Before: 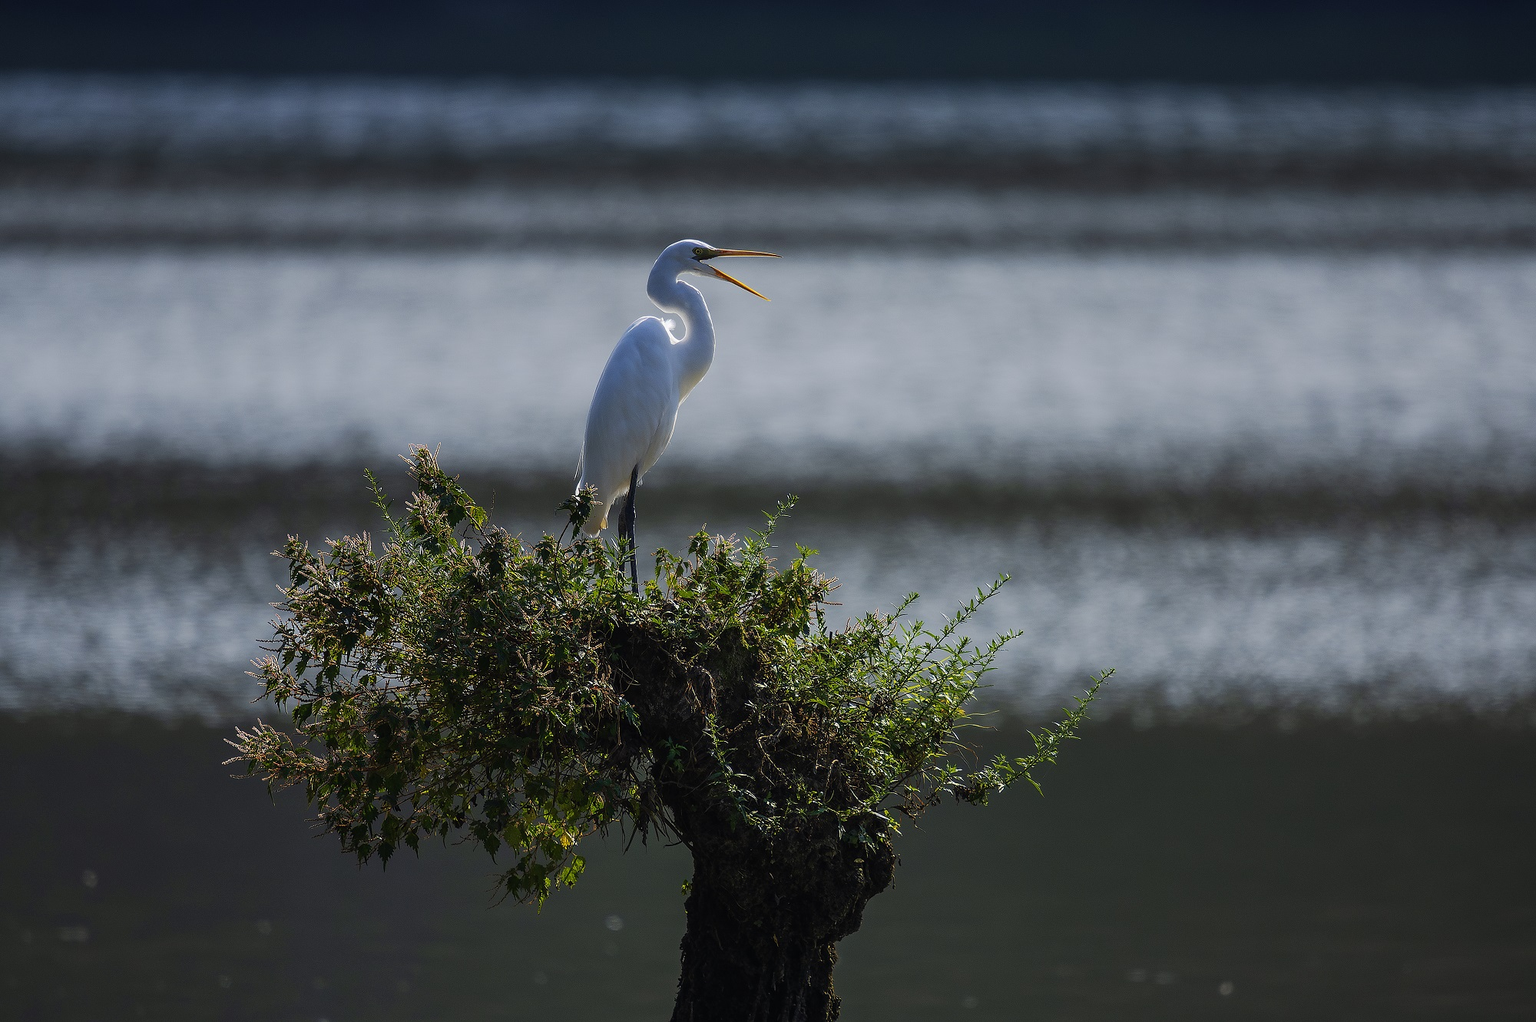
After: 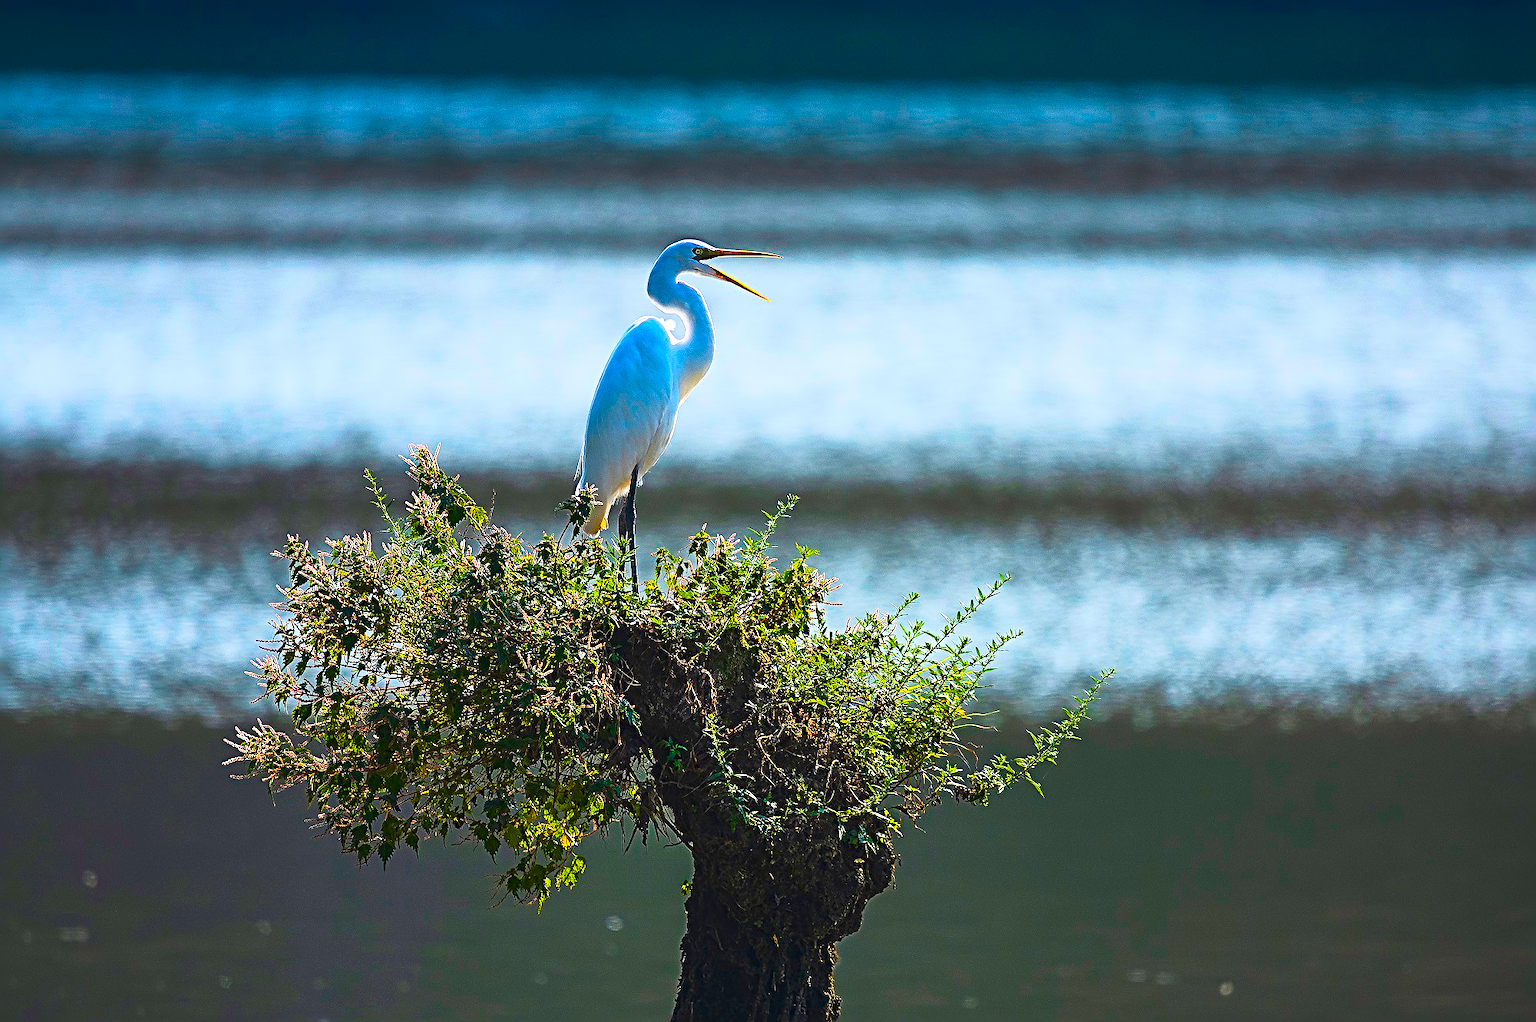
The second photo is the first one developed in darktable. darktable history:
sharpen: radius 3.69, amount 0.928
color balance rgb: linear chroma grading › shadows 10%, linear chroma grading › highlights 10%, linear chroma grading › global chroma 15%, linear chroma grading › mid-tones 15%, perceptual saturation grading › global saturation 40%, perceptual saturation grading › highlights -25%, perceptual saturation grading › mid-tones 35%, perceptual saturation grading › shadows 35%, perceptual brilliance grading › global brilliance 11.29%, global vibrance 11.29%
tone curve: curves: ch0 [(0, 0.013) (0.198, 0.175) (0.512, 0.582) (0.625, 0.754) (0.81, 0.934) (1, 1)], color space Lab, linked channels, preserve colors none
